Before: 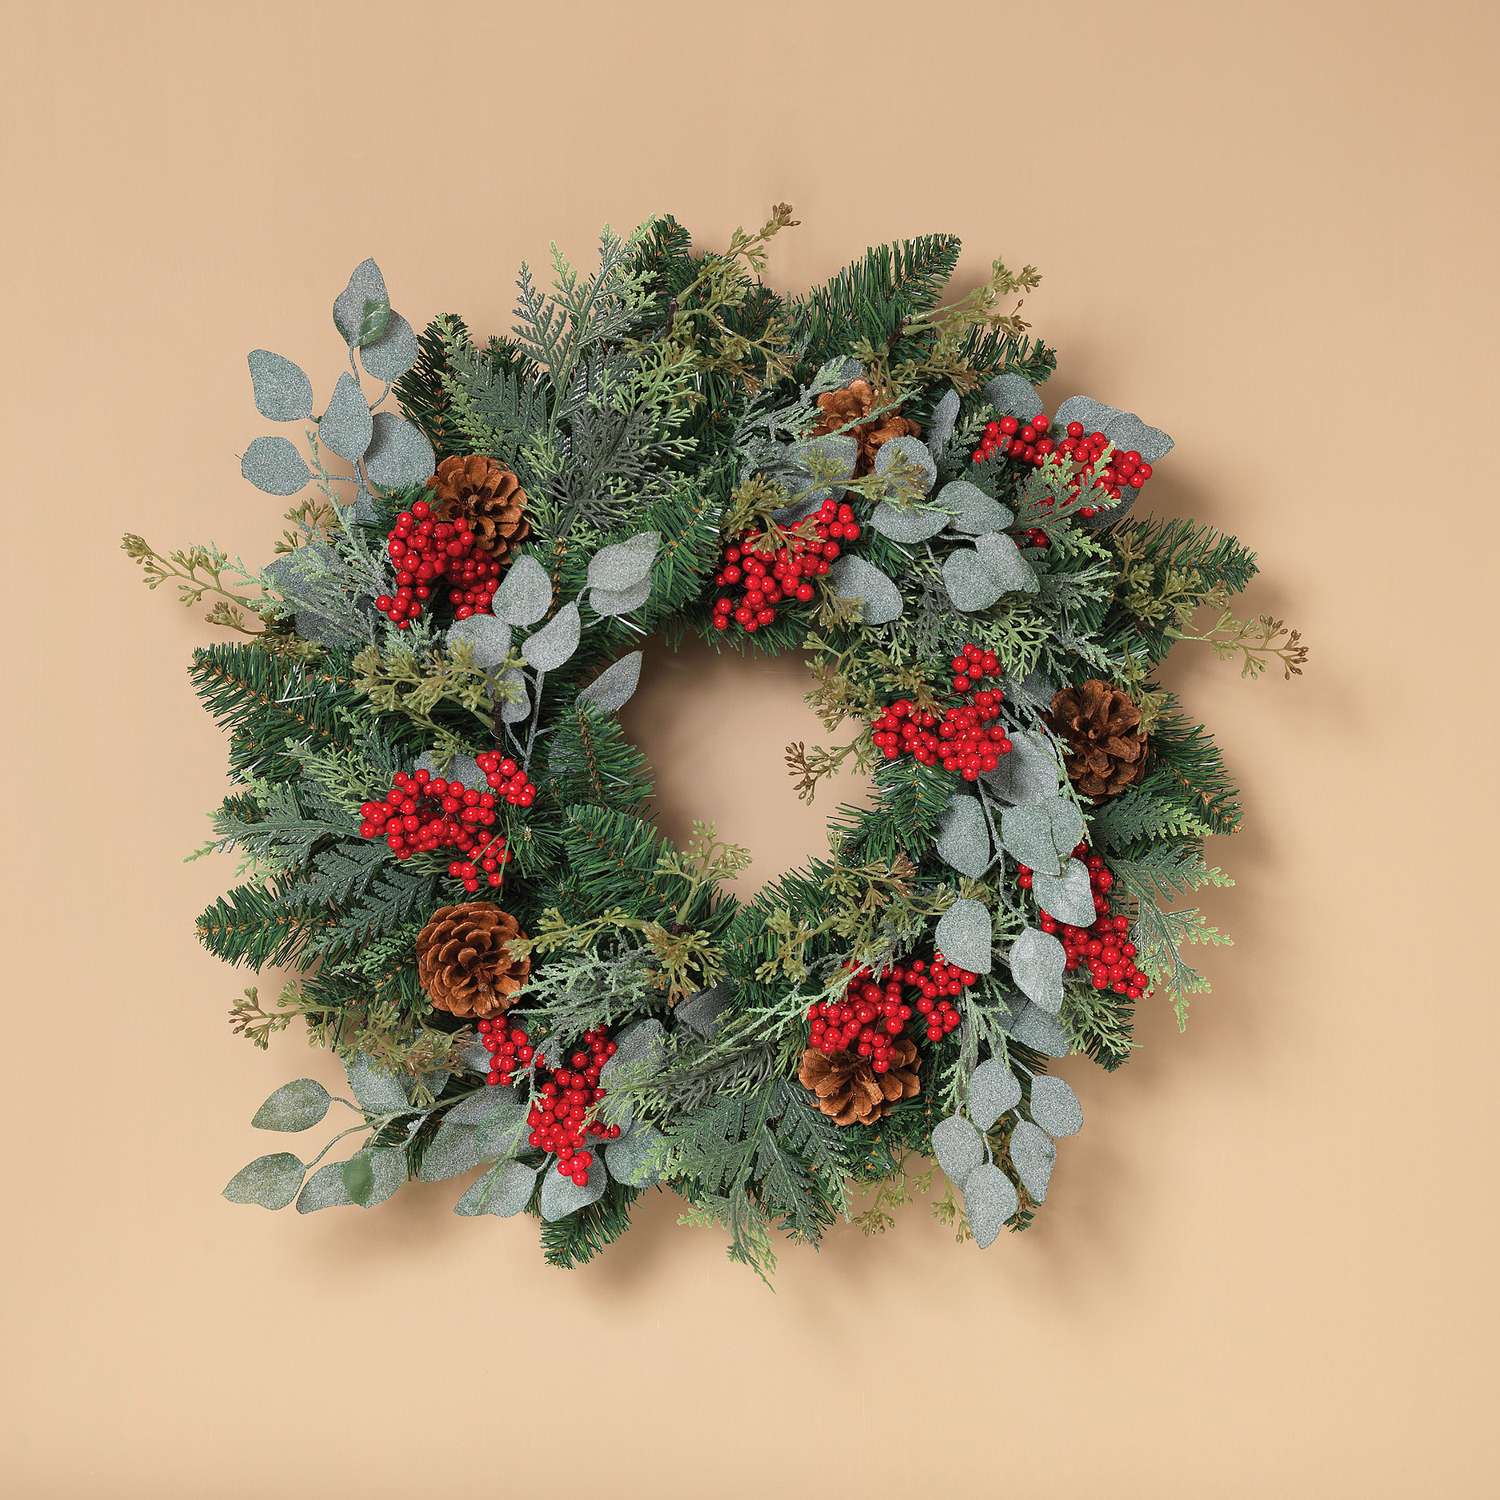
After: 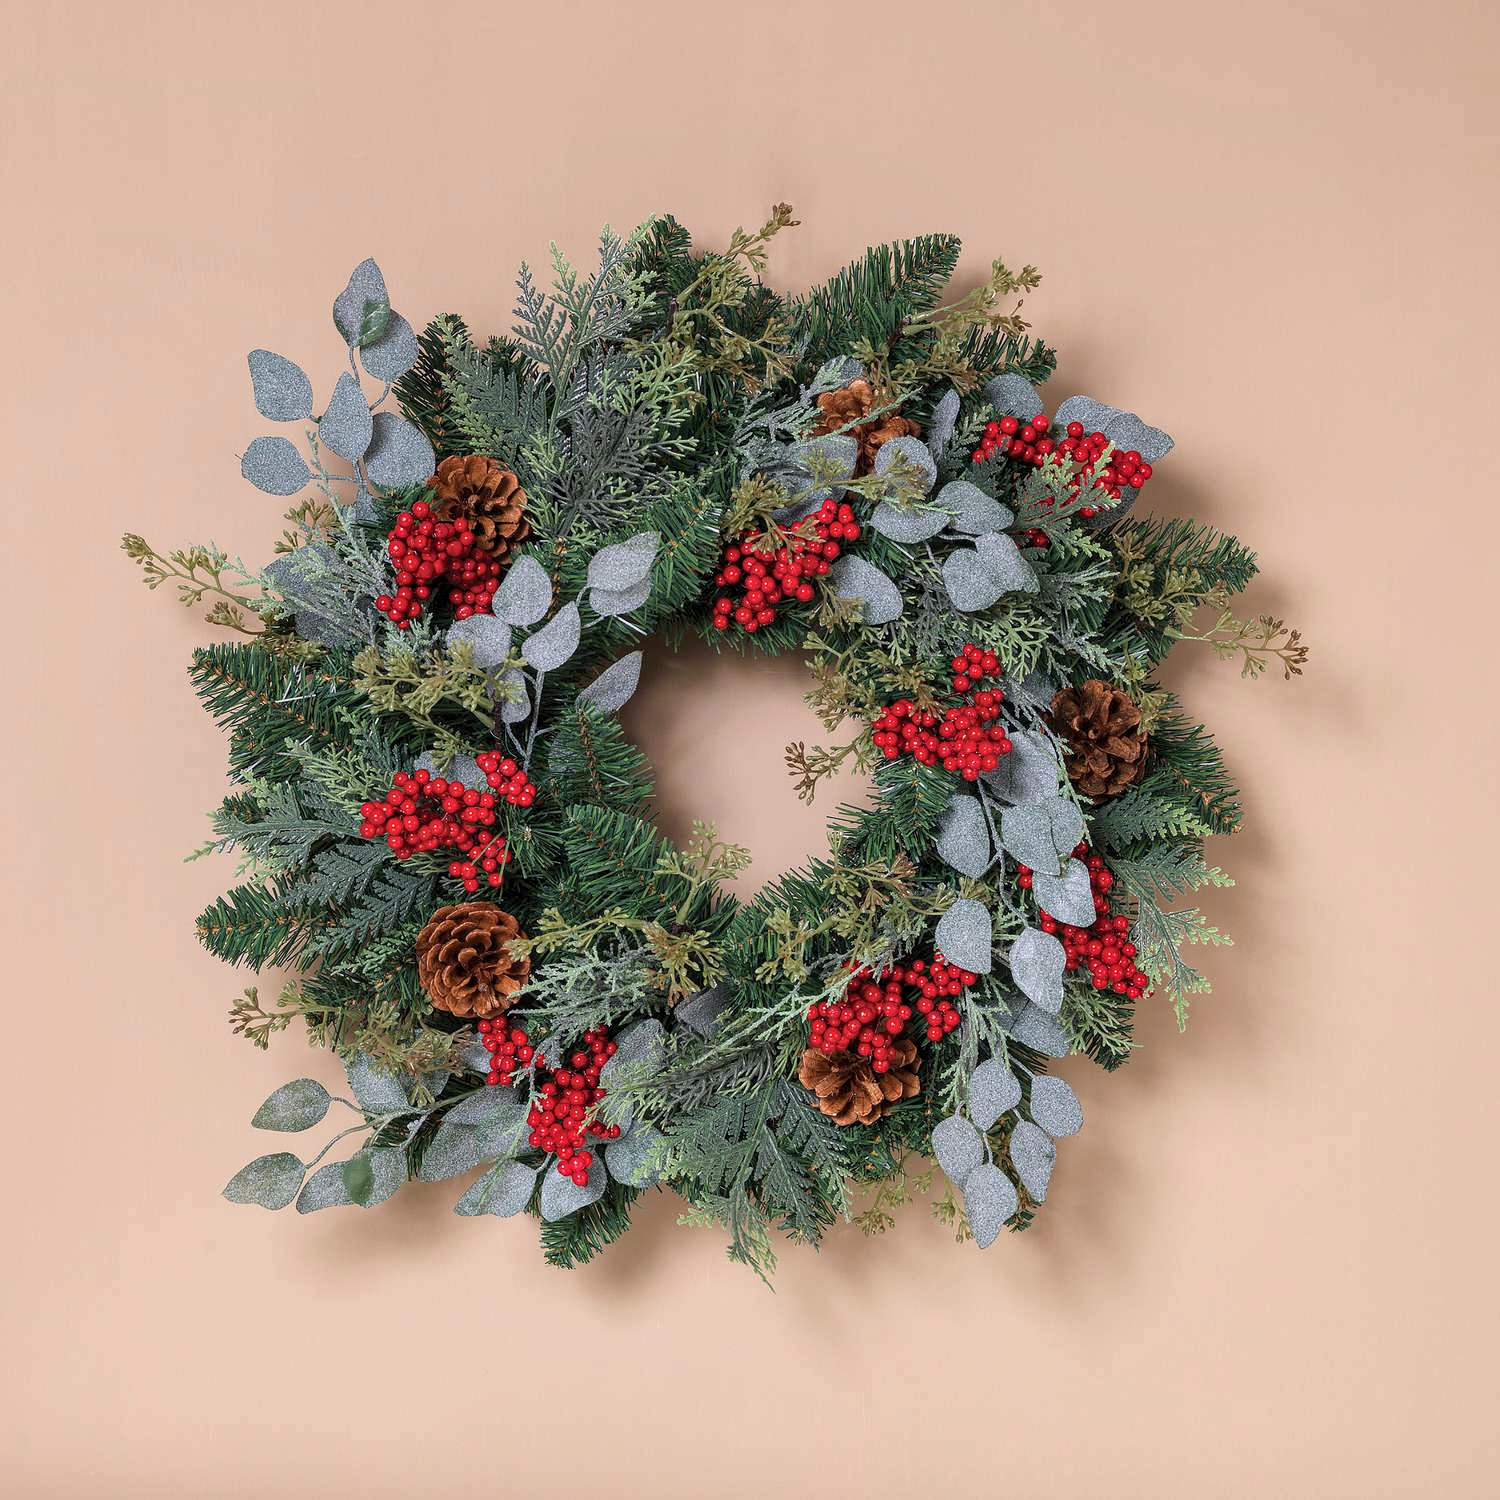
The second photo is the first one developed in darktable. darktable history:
white balance: red 1.004, blue 1.096
local contrast: on, module defaults
